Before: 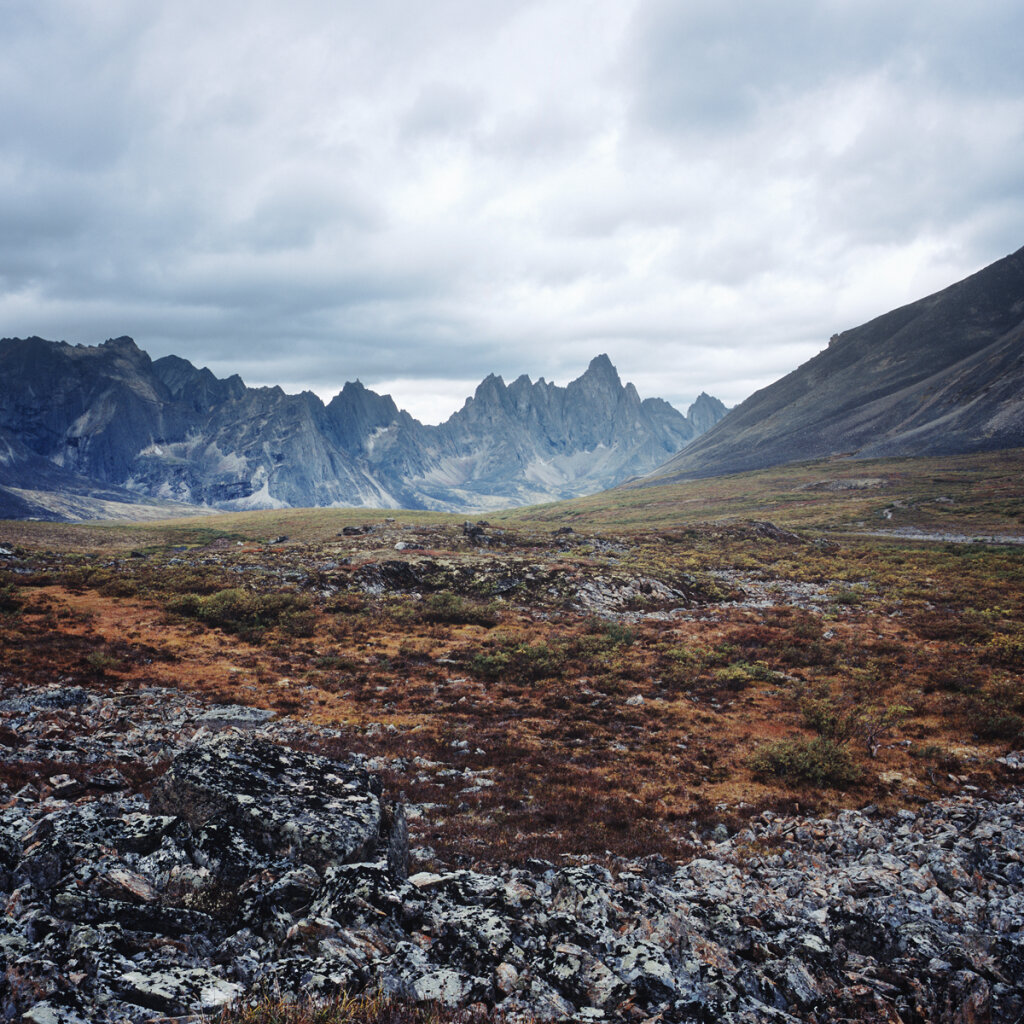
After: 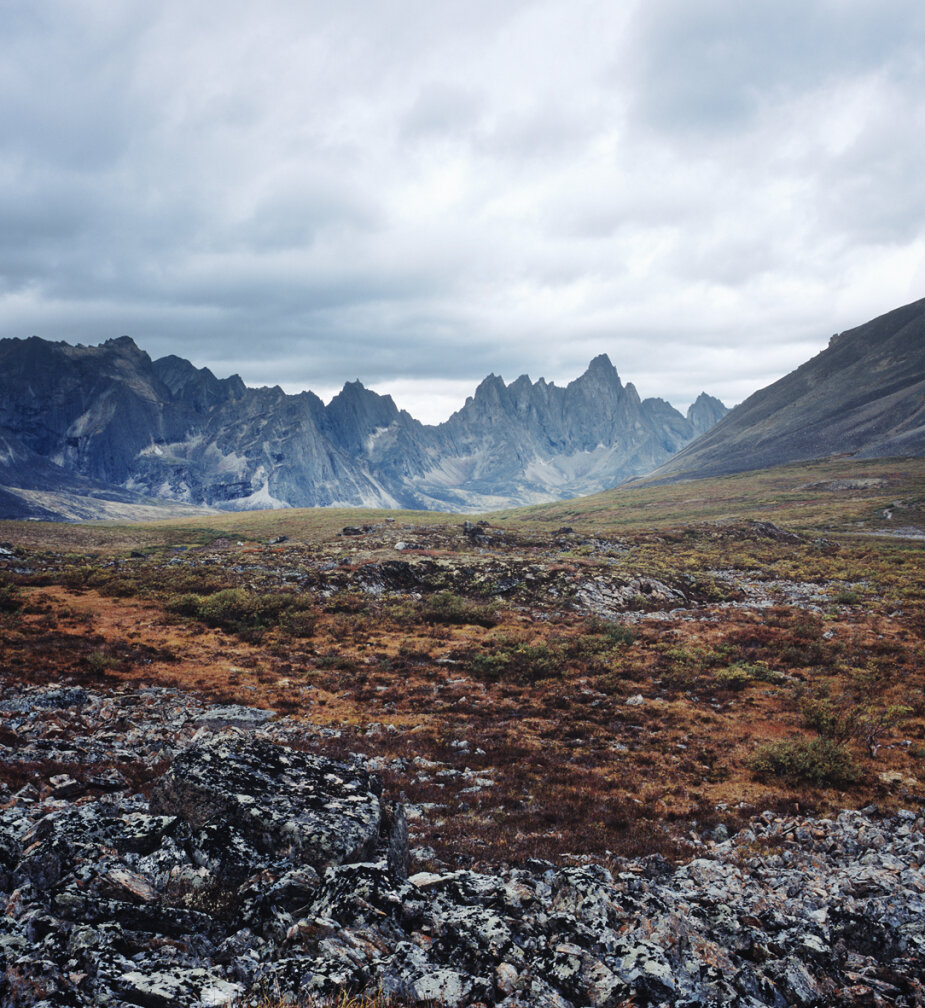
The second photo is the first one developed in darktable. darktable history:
crop: right 9.493%, bottom 0.033%
